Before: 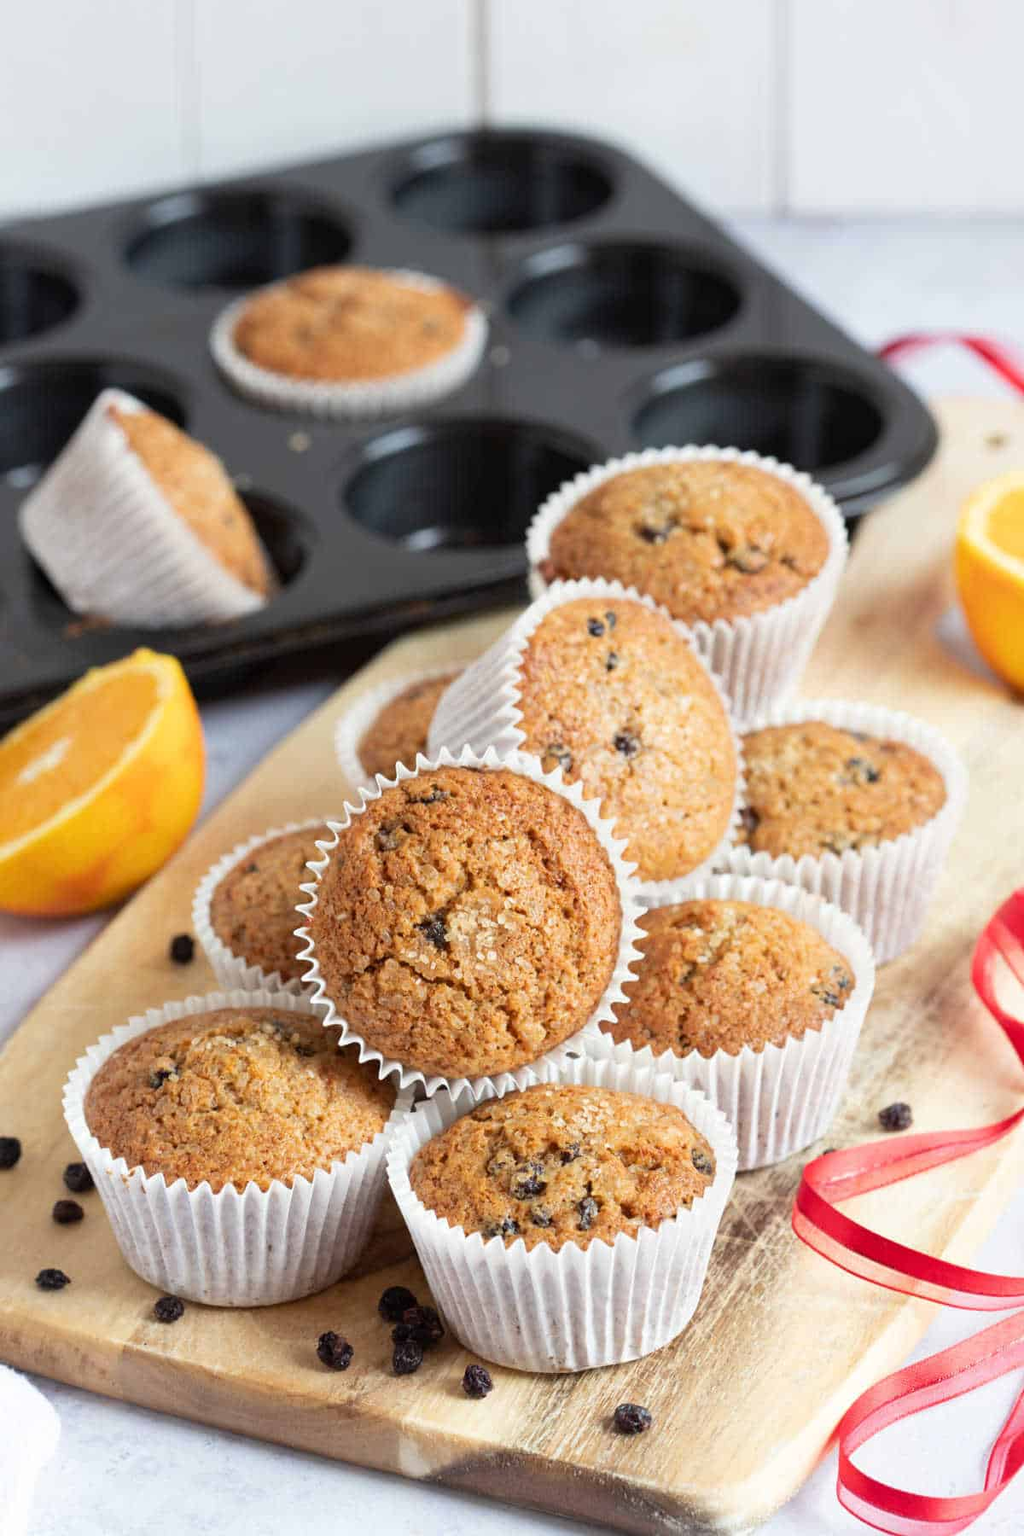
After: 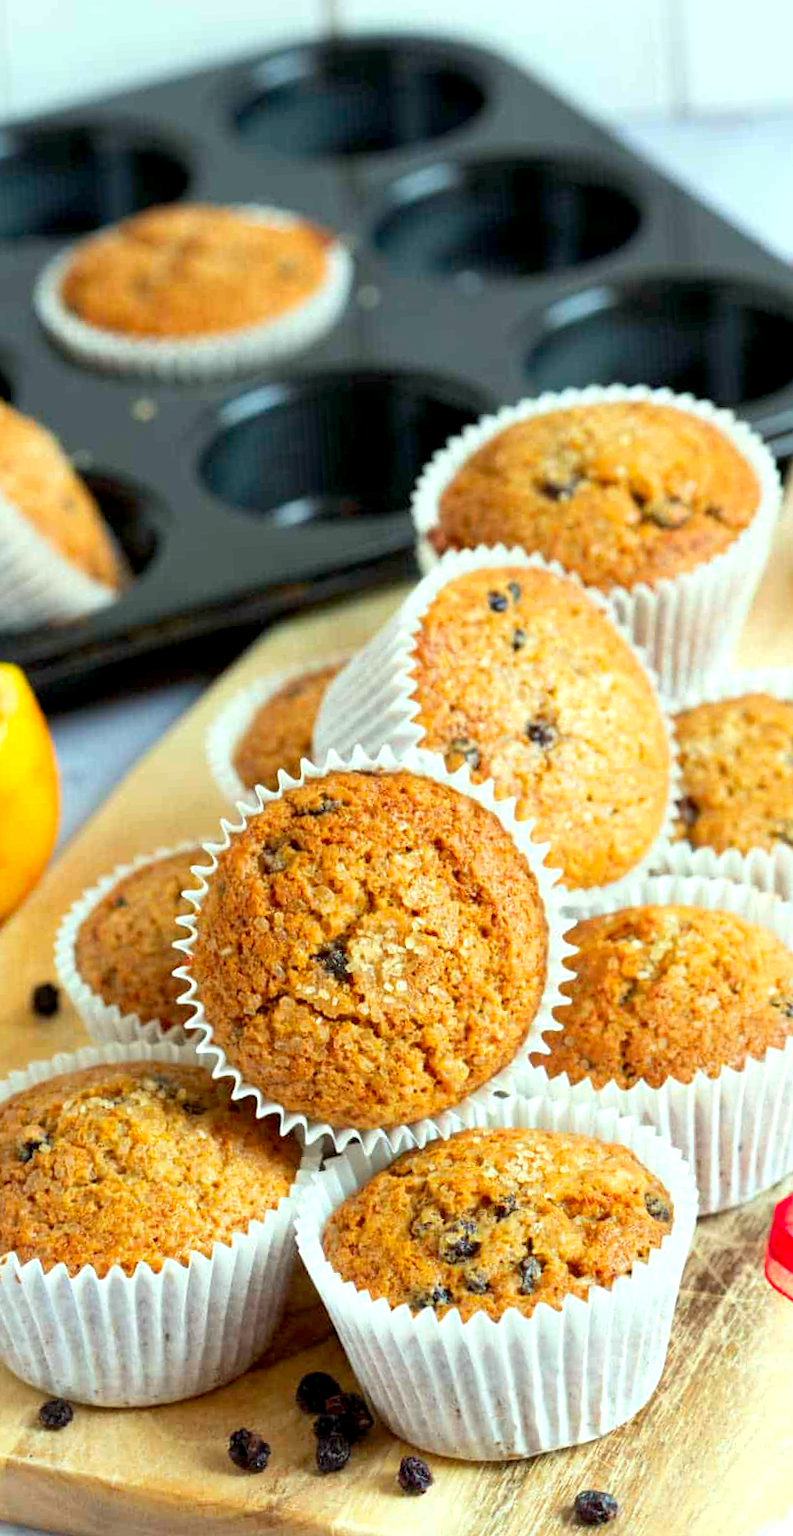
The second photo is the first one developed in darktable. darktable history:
crop and rotate: left 15.546%, right 17.787%
color correction: highlights a* -7.33, highlights b* 1.26, shadows a* -3.55, saturation 1.4
rotate and perspective: rotation -3.52°, crop left 0.036, crop right 0.964, crop top 0.081, crop bottom 0.919
exposure: black level correction 0.005, exposure 0.286 EV, compensate highlight preservation false
